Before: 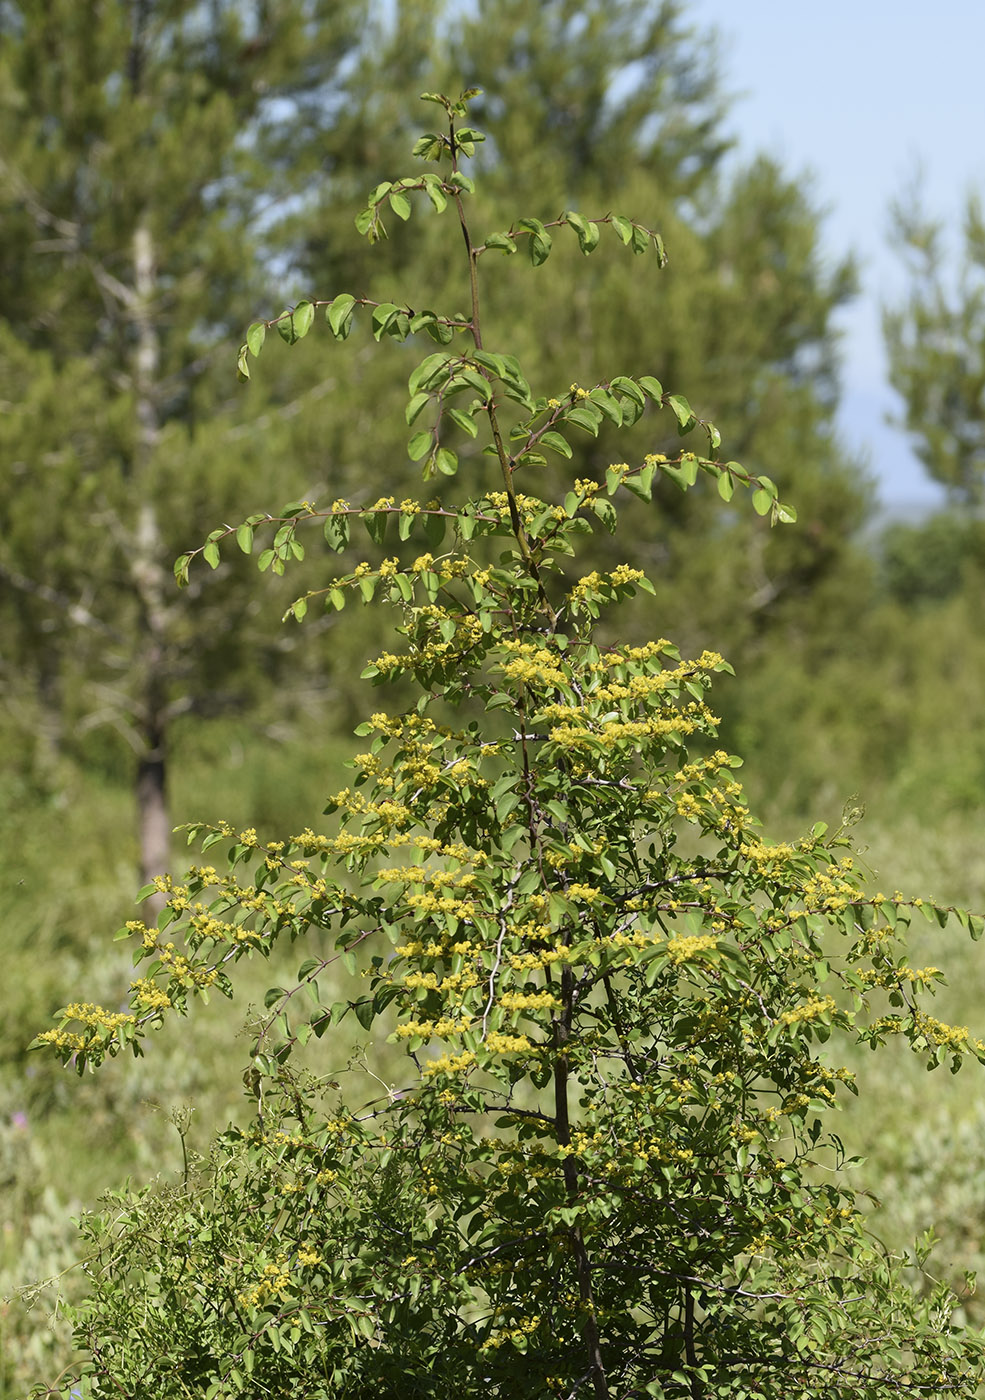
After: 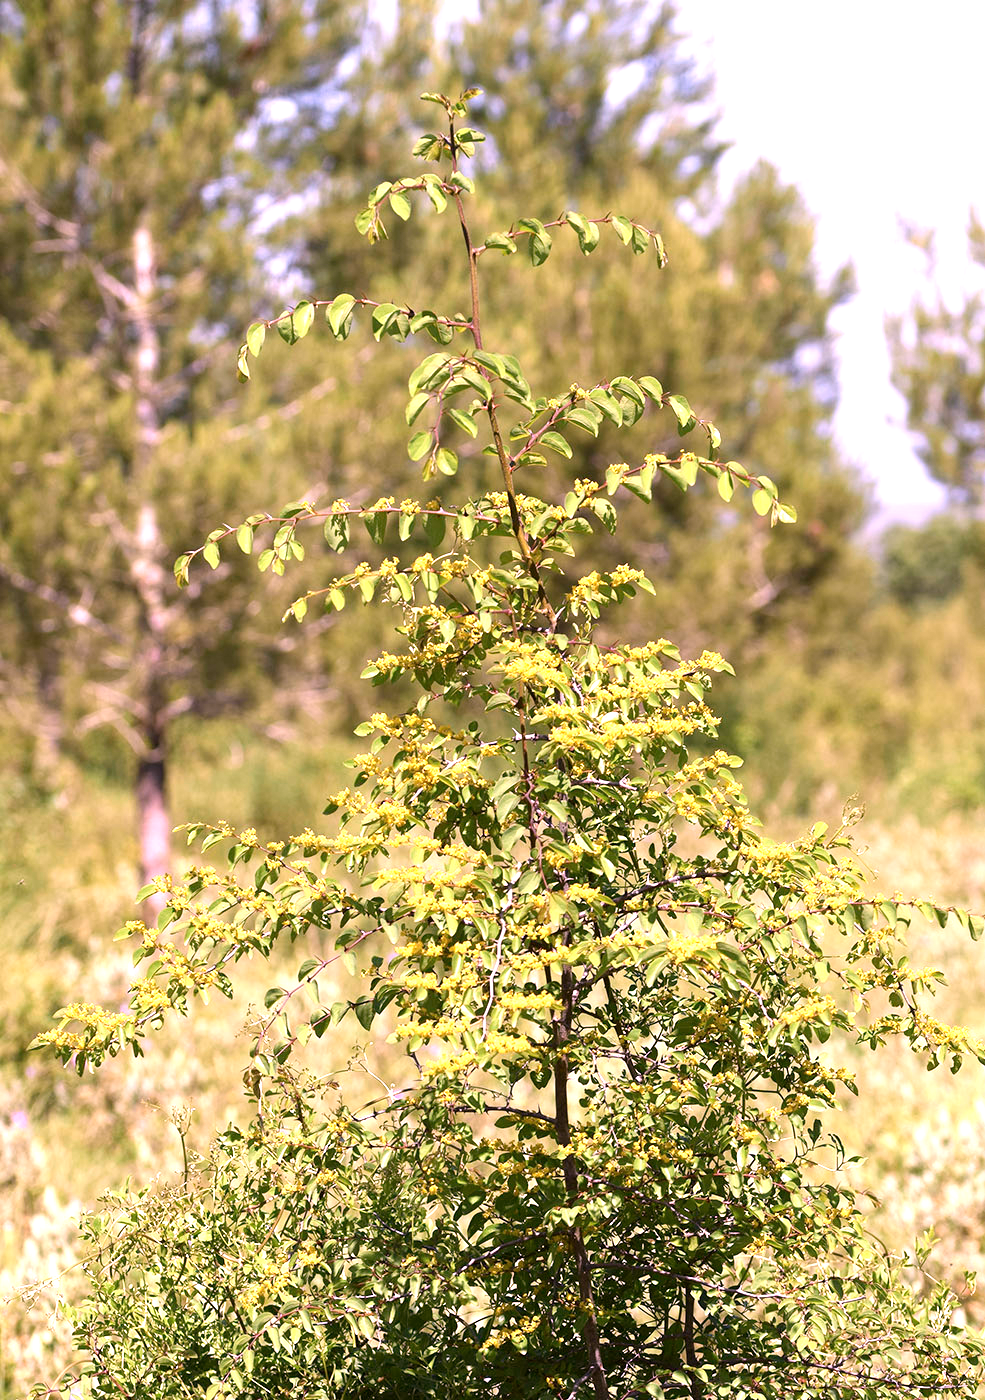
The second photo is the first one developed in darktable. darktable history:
white balance: red 1.188, blue 1.11
exposure: exposure 0.999 EV, compensate highlight preservation false
color calibration: illuminant as shot in camera, x 0.358, y 0.373, temperature 4628.91 K
